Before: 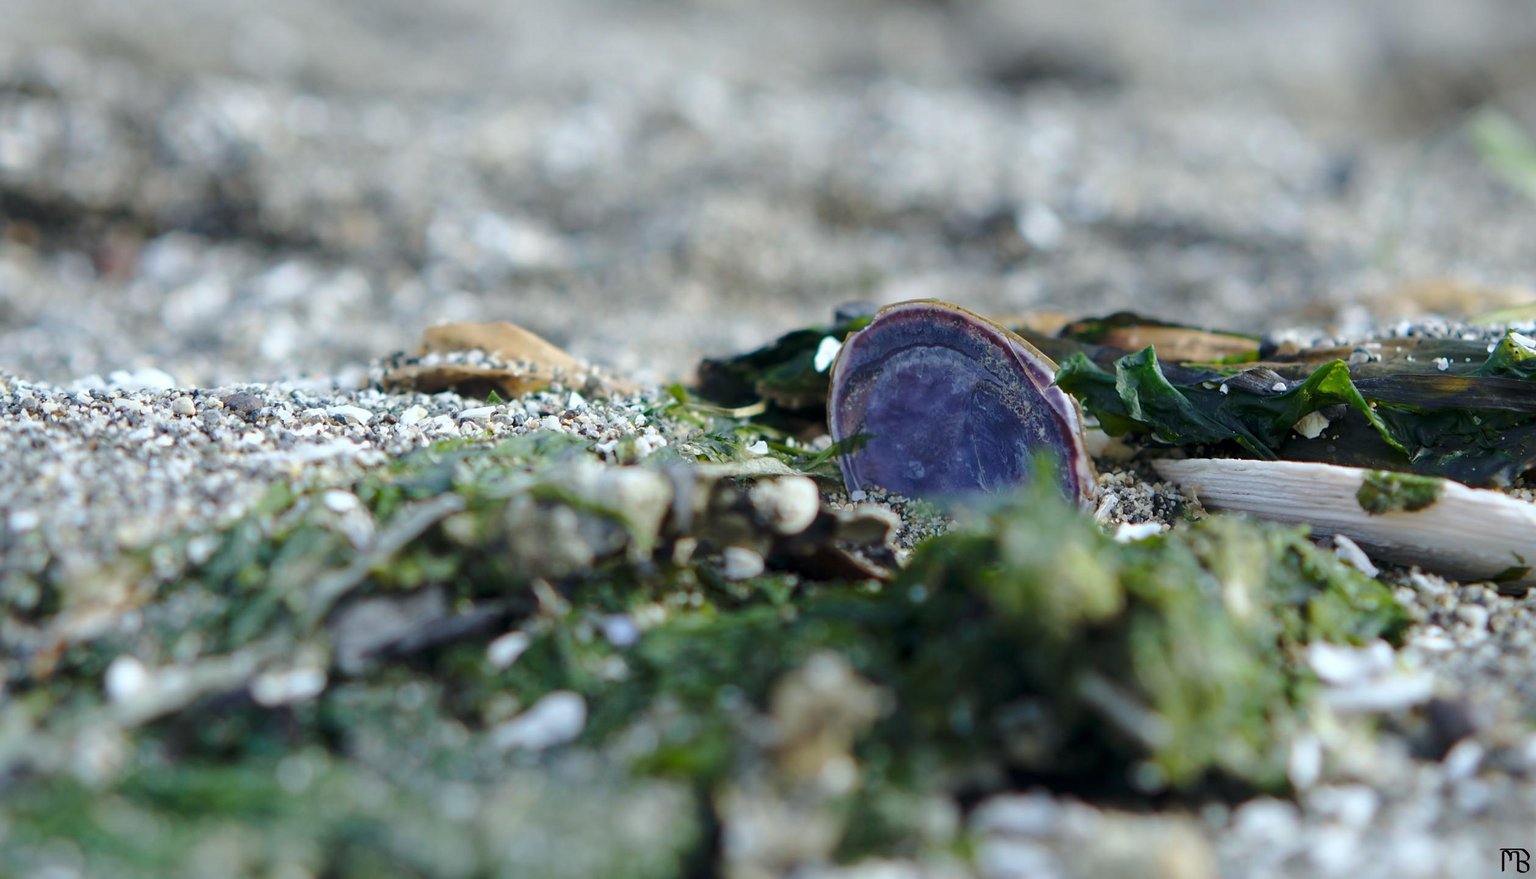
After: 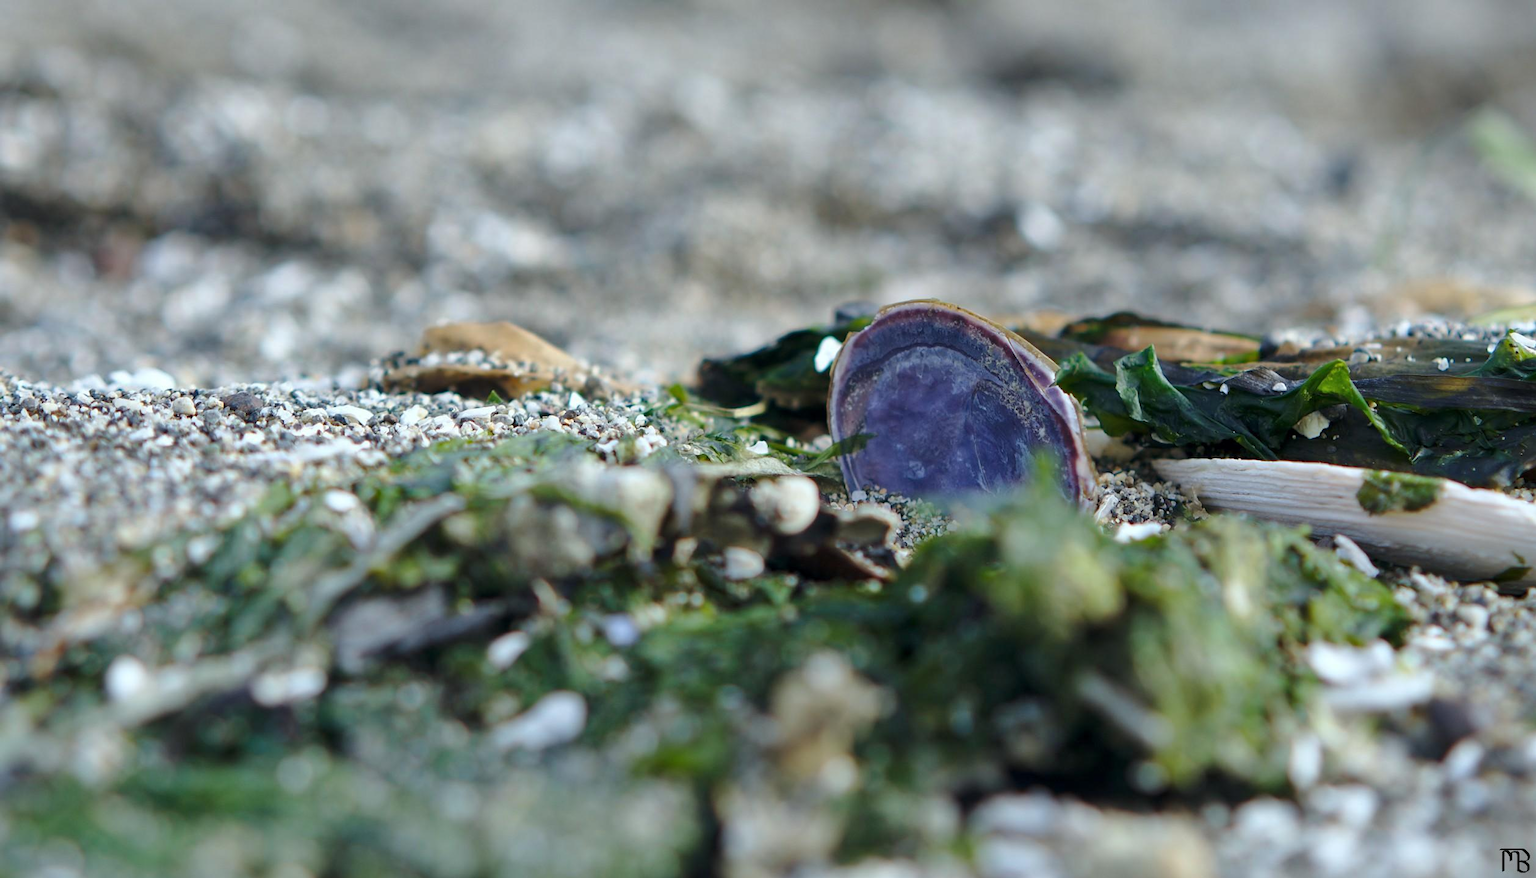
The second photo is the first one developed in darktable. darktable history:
shadows and highlights: highlights color adjustment 52.5%, low approximation 0.01, soften with gaussian
